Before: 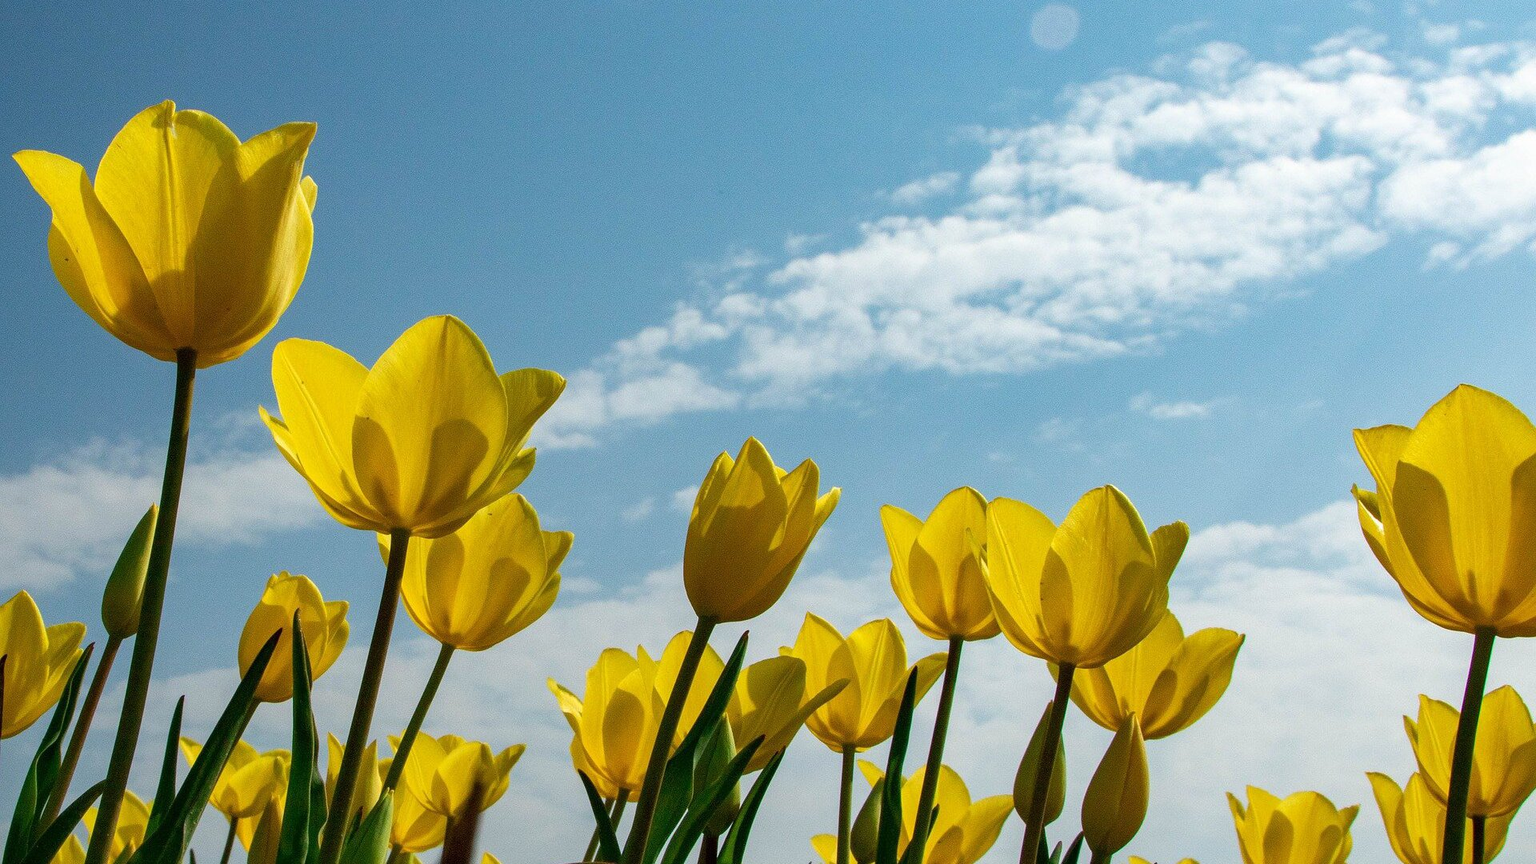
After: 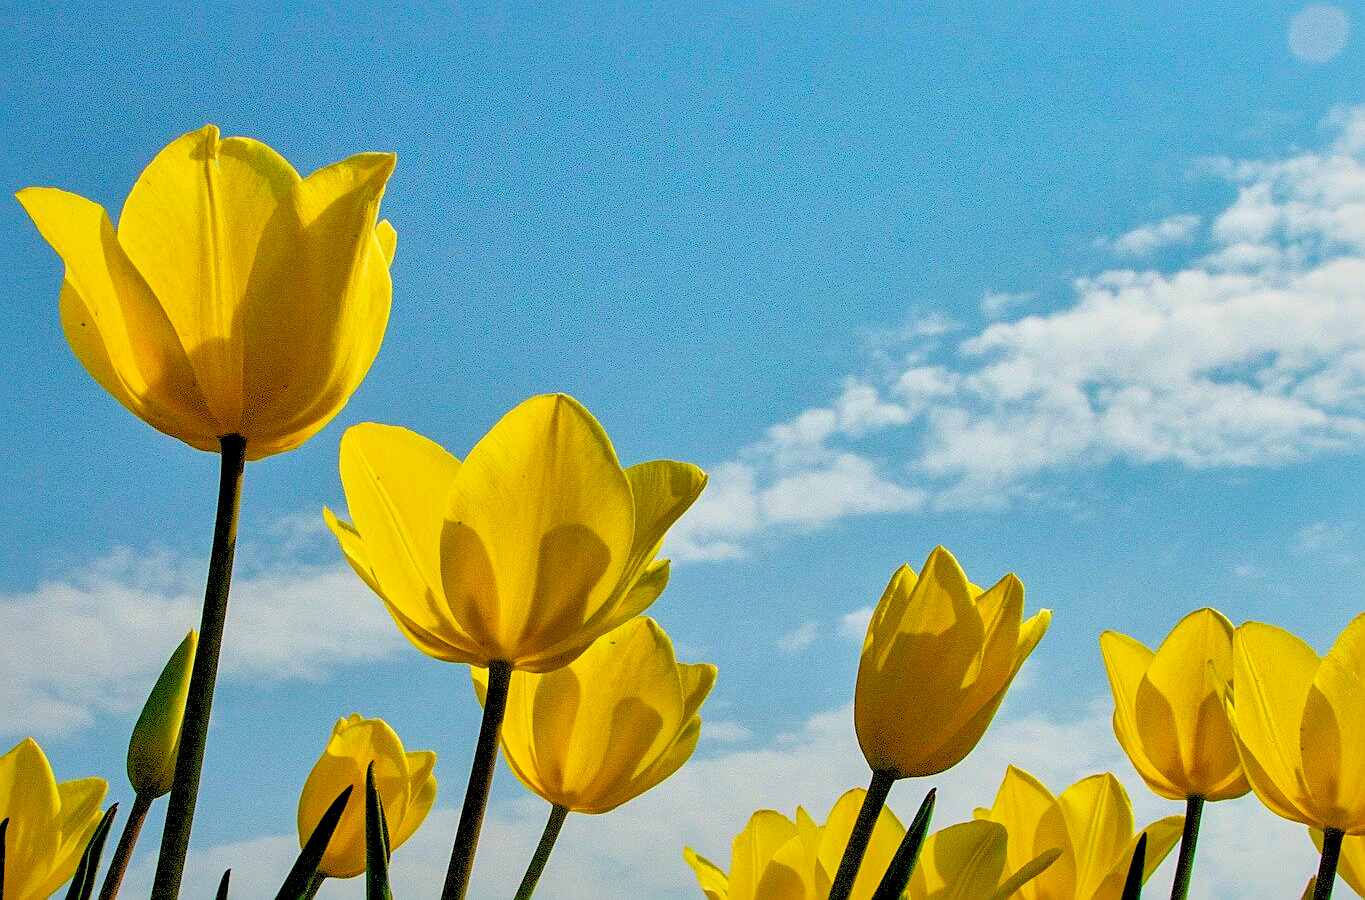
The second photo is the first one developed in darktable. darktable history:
levels: levels [0.093, 0.434, 0.988]
color balance rgb: perceptual saturation grading › global saturation 20%, global vibrance 10%
shadows and highlights: on, module defaults
white balance: red 1.009, blue 0.985
filmic rgb: black relative exposure -8.15 EV, white relative exposure 3.76 EV, hardness 4.46
crop: right 28.885%, bottom 16.626%
sharpen: on, module defaults
local contrast: mode bilateral grid, contrast 20, coarseness 50, detail 144%, midtone range 0.2
